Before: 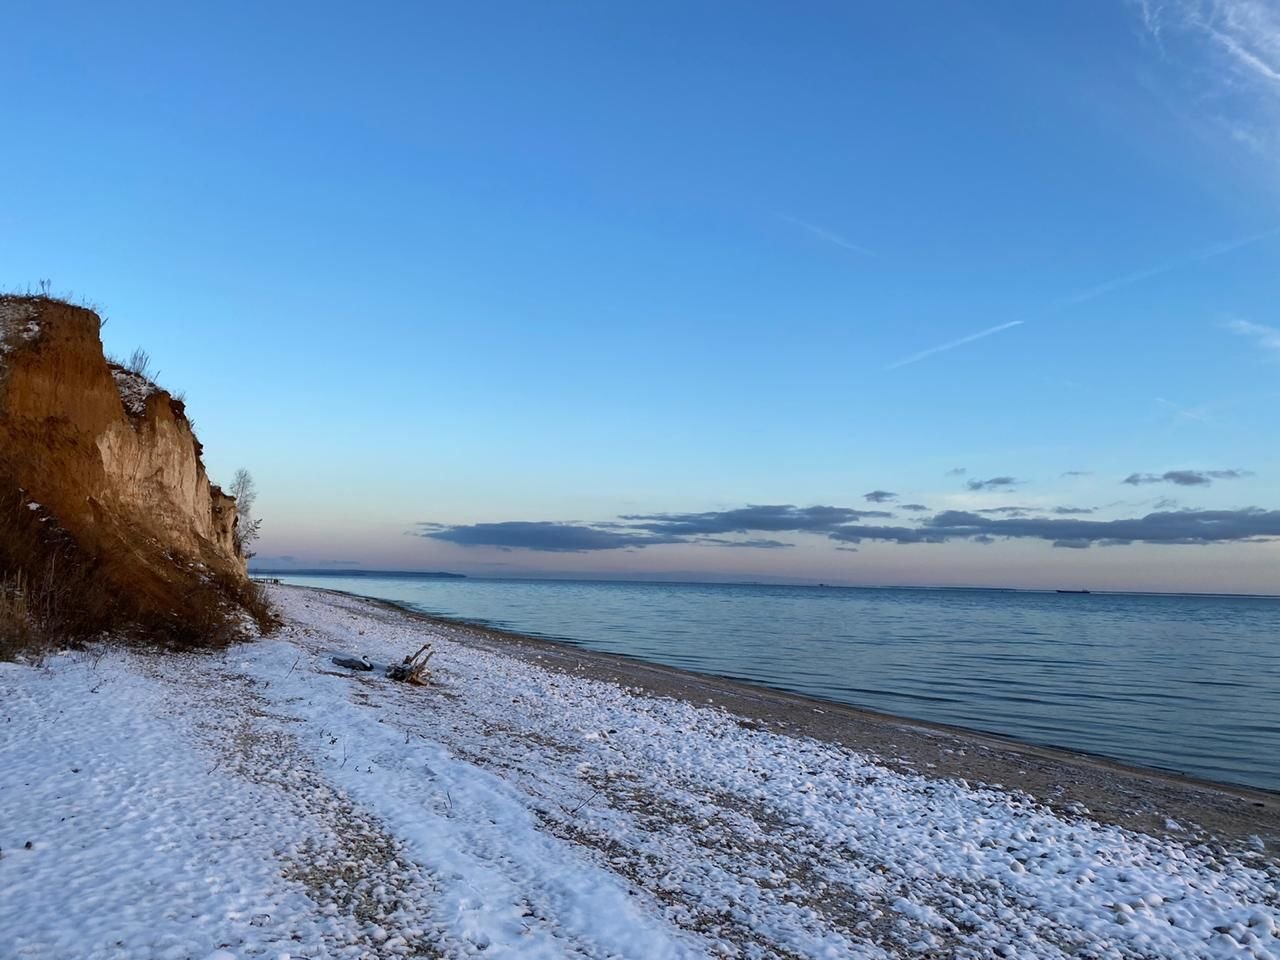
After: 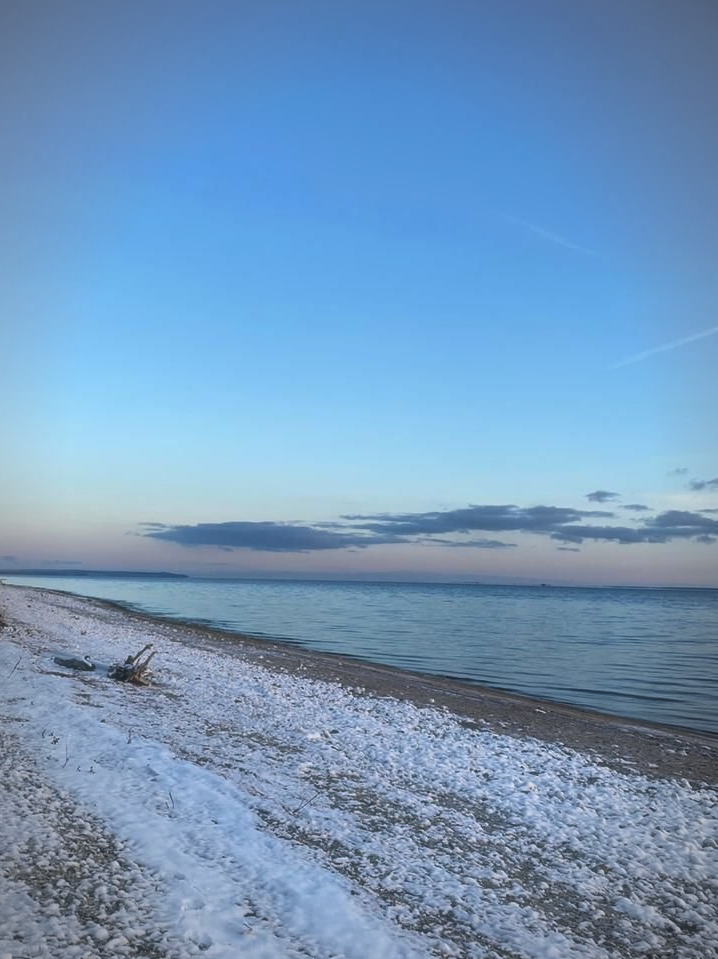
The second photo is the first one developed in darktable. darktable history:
crop: left 21.731%, right 22.127%, bottom 0.01%
haze removal: strength -0.113, compatibility mode true, adaptive false
vignetting: fall-off start 81.17%, fall-off radius 61.41%, automatic ratio true, width/height ratio 1.41
